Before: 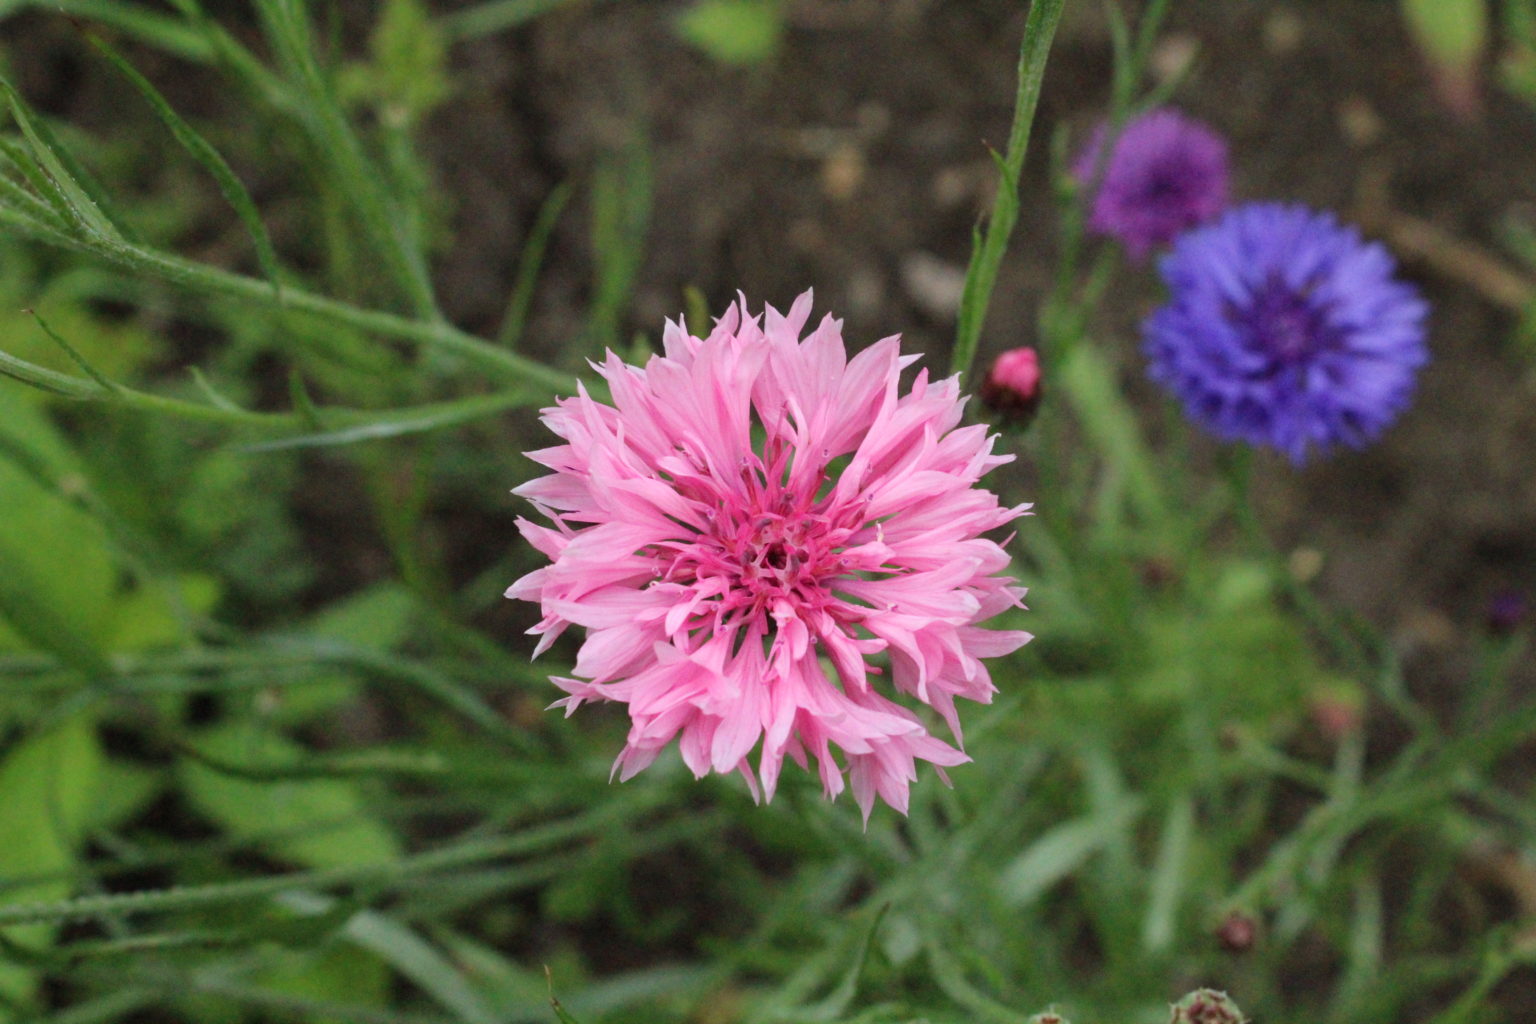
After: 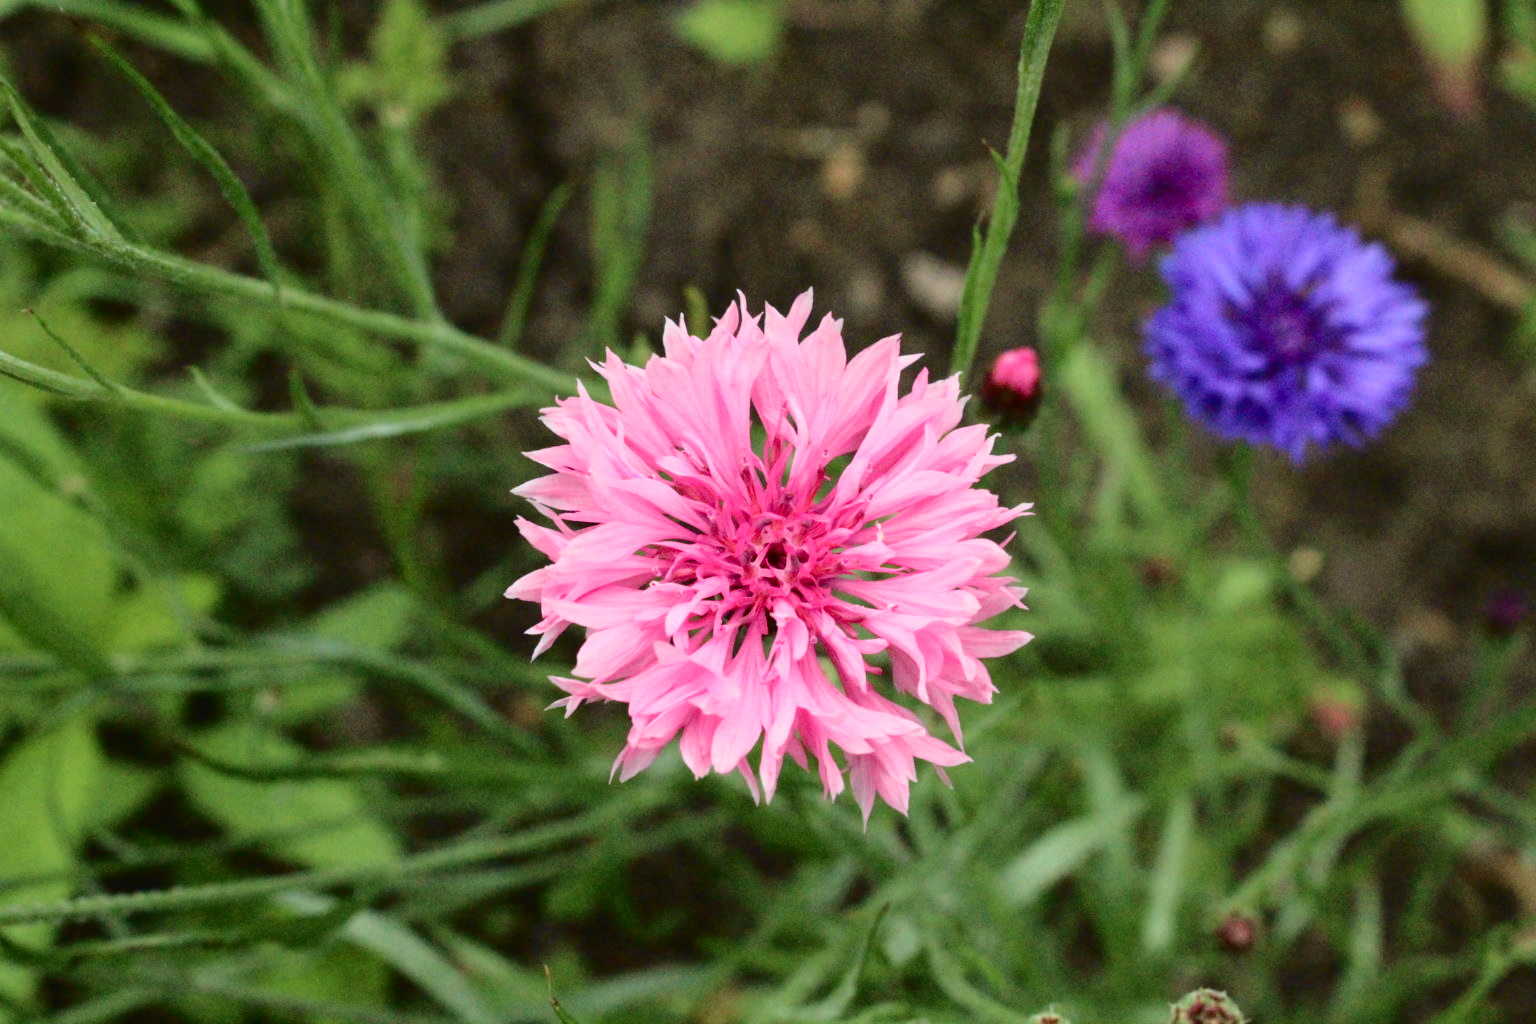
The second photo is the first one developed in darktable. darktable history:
exposure: exposure -0.157 EV, compensate highlight preservation false
tone curve: curves: ch0 [(0.003, 0.032) (0.037, 0.037) (0.149, 0.117) (0.297, 0.318) (0.41, 0.48) (0.541, 0.649) (0.722, 0.857) (0.875, 0.946) (1, 0.98)]; ch1 [(0, 0) (0.305, 0.325) (0.453, 0.437) (0.482, 0.474) (0.501, 0.498) (0.506, 0.503) (0.559, 0.576) (0.6, 0.635) (0.656, 0.707) (1, 1)]; ch2 [(0, 0) (0.323, 0.277) (0.408, 0.399) (0.45, 0.48) (0.499, 0.502) (0.515, 0.532) (0.573, 0.602) (0.653, 0.675) (0.75, 0.756) (1, 1)], color space Lab, independent channels, preserve colors none
